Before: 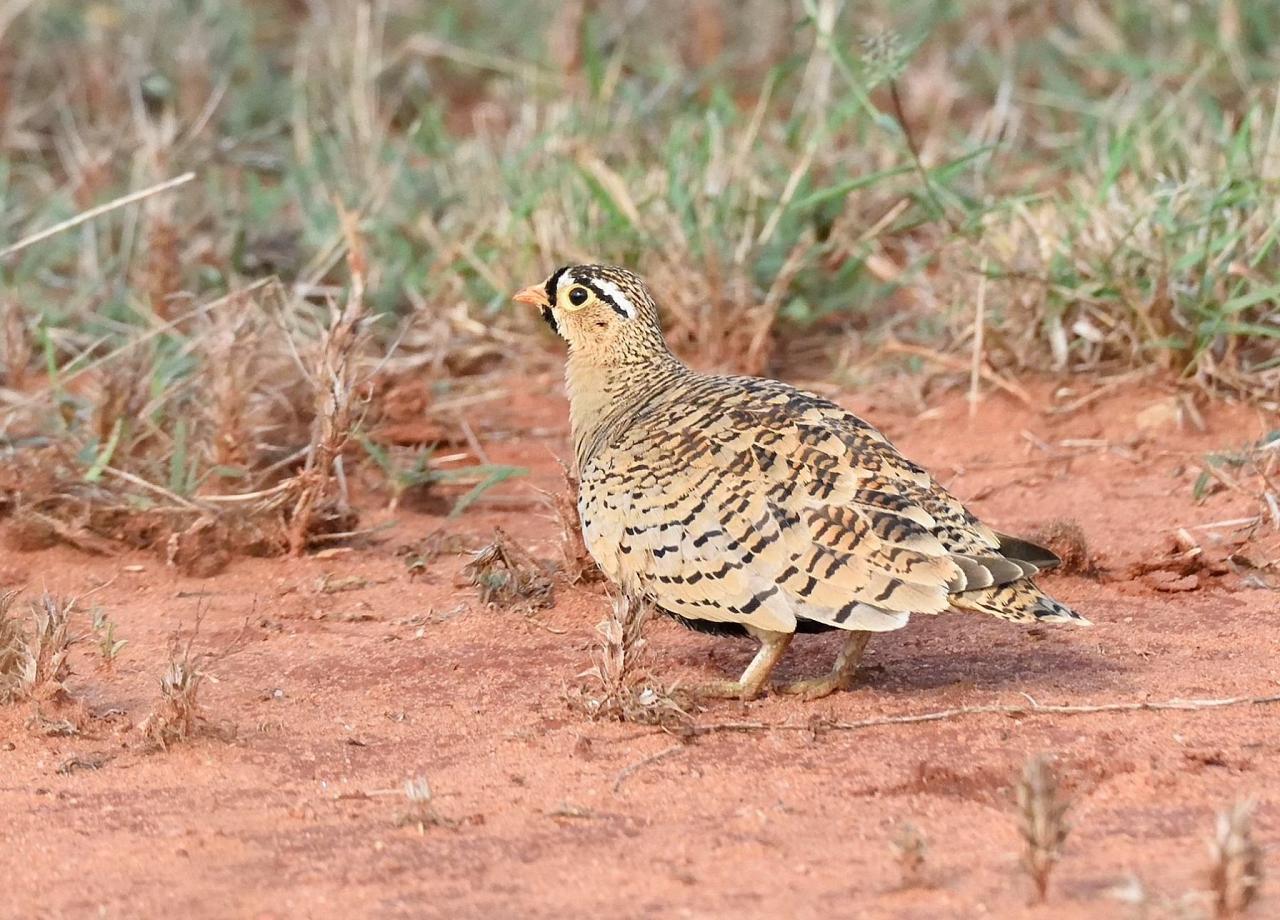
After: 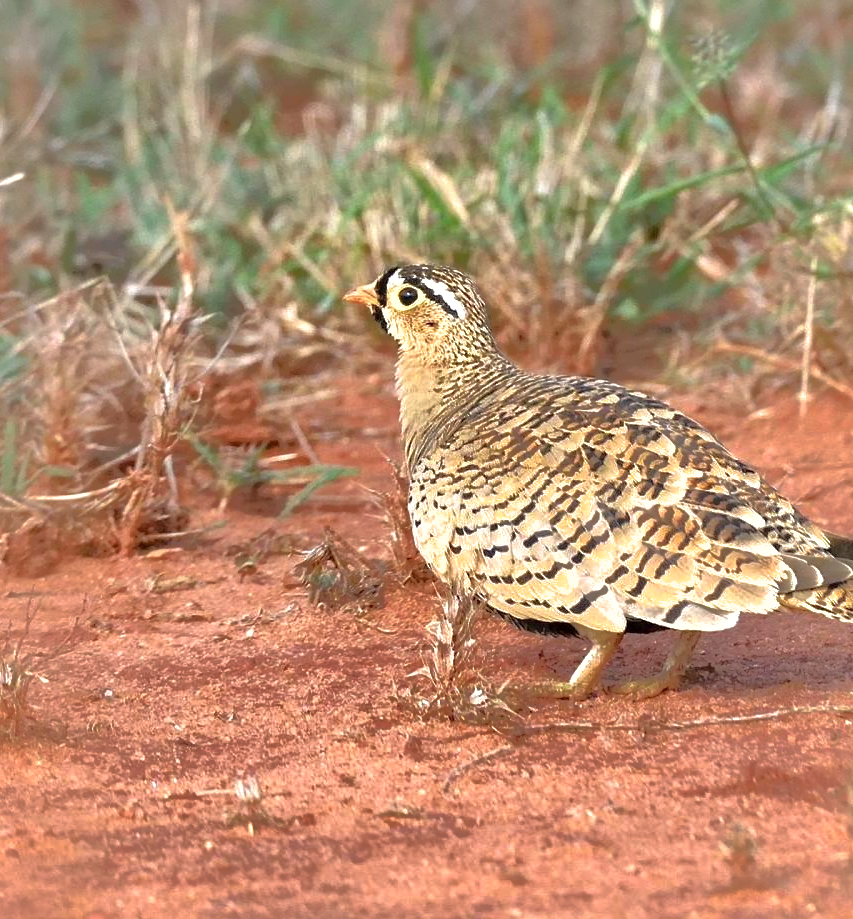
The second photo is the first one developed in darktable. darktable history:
shadows and highlights: shadows -19.91, highlights -73.15
crop and rotate: left 13.342%, right 19.991%
exposure: black level correction 0.001, exposure 0.5 EV, compensate exposure bias true, compensate highlight preservation false
